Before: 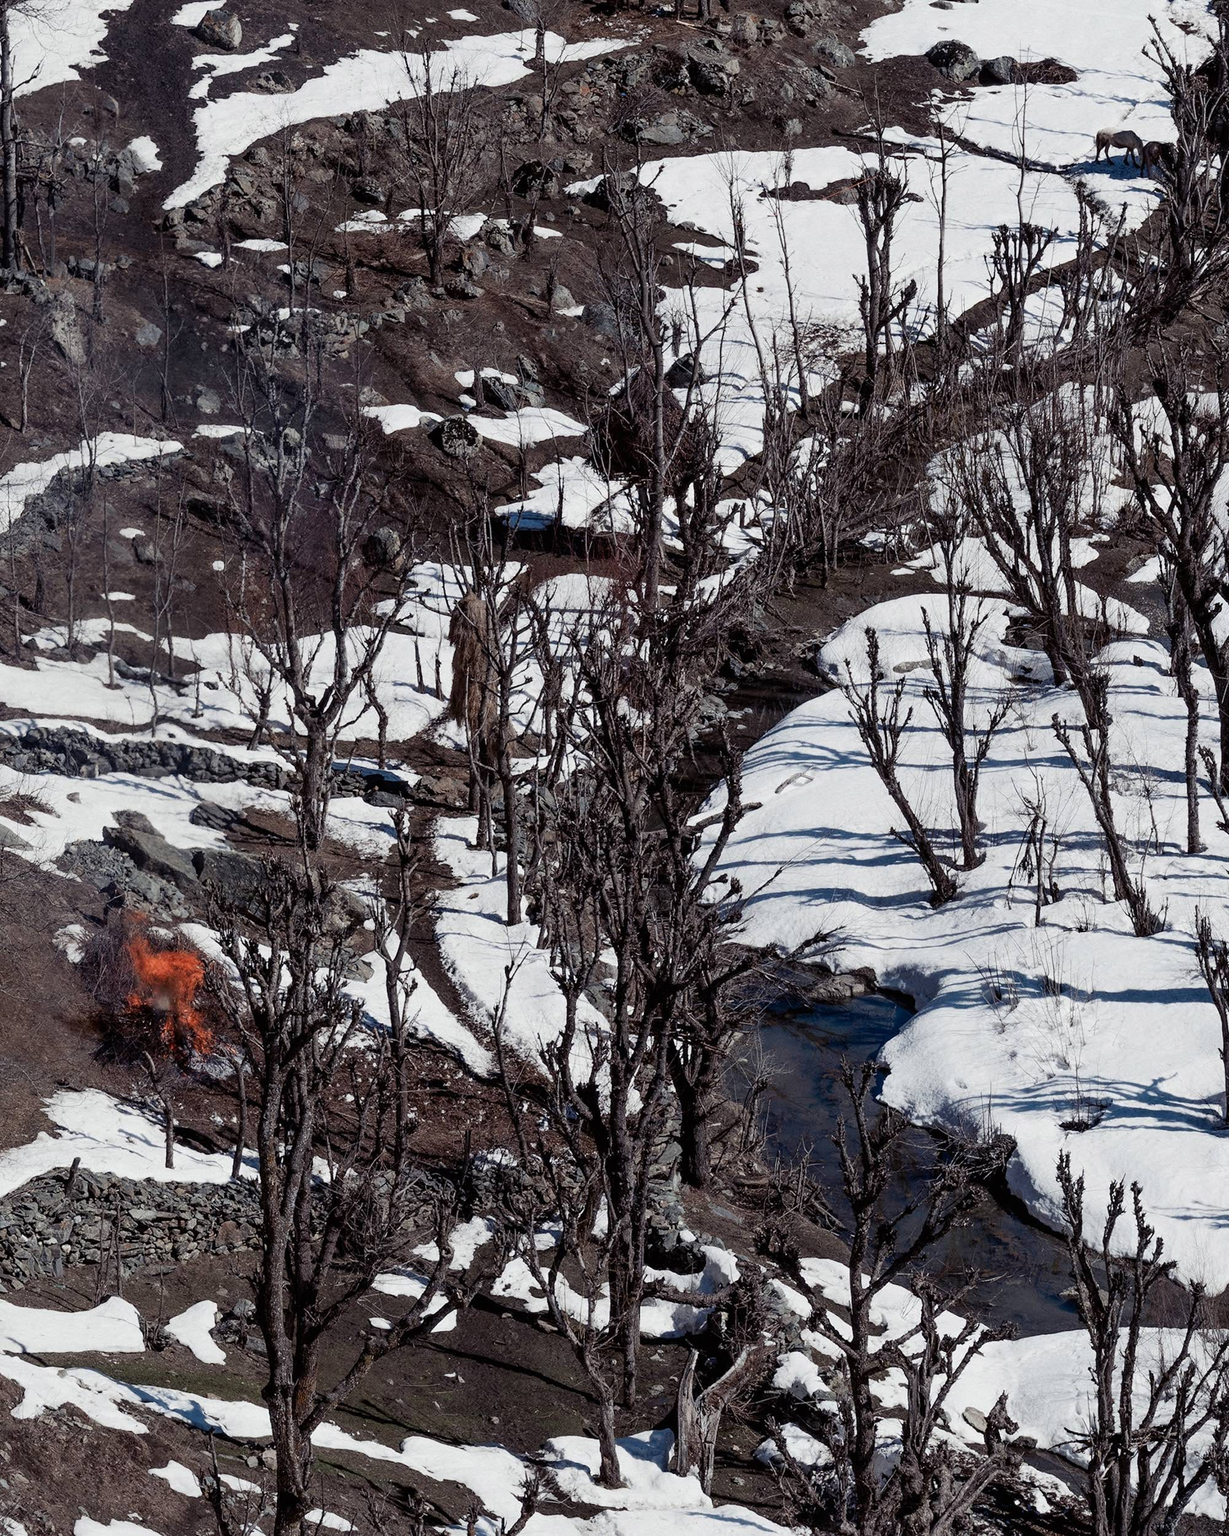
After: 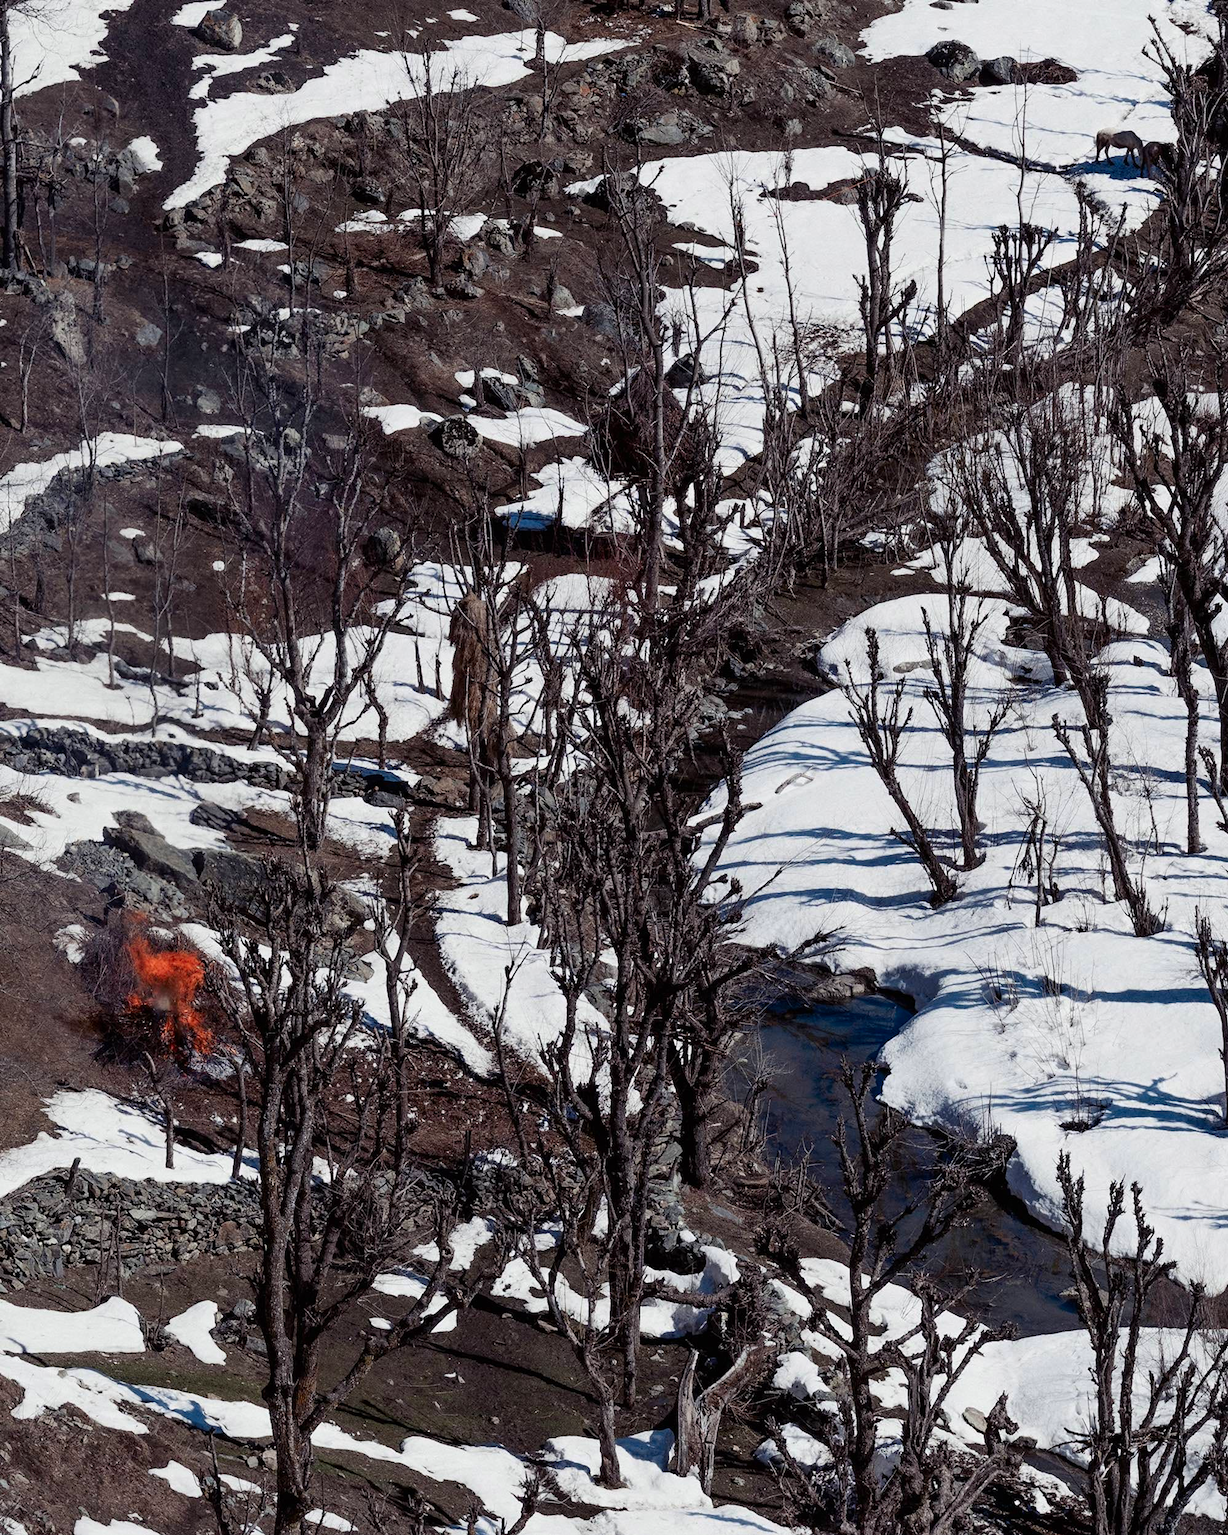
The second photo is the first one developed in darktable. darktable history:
contrast brightness saturation: contrast 0.08, saturation 0.204
